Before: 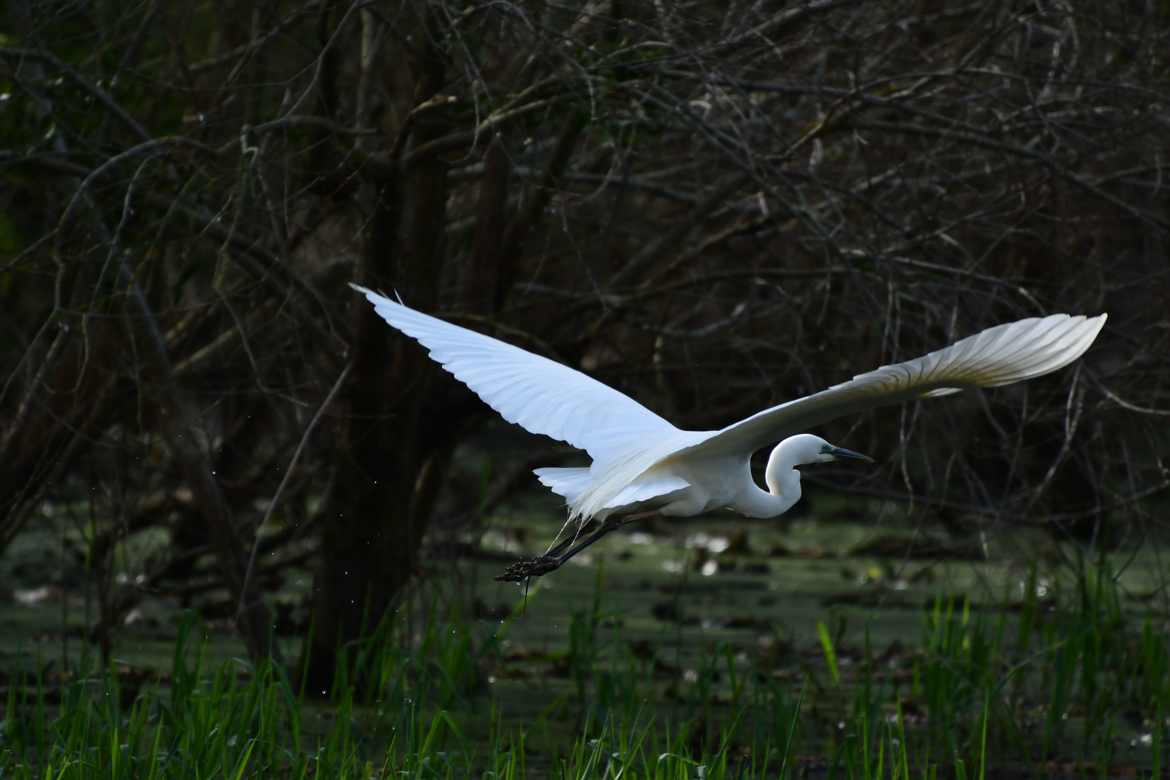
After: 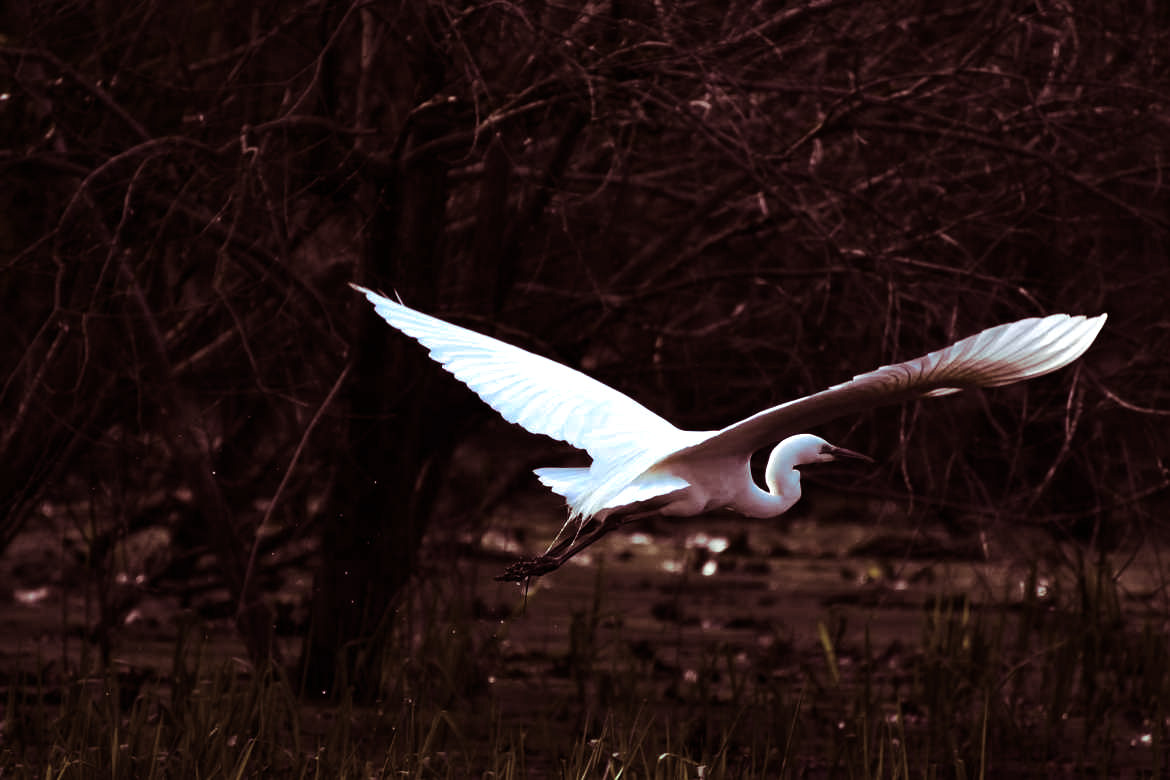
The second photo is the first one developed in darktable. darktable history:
color balance rgb: perceptual saturation grading › global saturation 35%, perceptual saturation grading › highlights -25%, perceptual saturation grading › shadows 50%
tone equalizer: -8 EV -0.75 EV, -7 EV -0.7 EV, -6 EV -0.6 EV, -5 EV -0.4 EV, -3 EV 0.4 EV, -2 EV 0.6 EV, -1 EV 0.7 EV, +0 EV 0.75 EV, edges refinement/feathering 500, mask exposure compensation -1.57 EV, preserve details no
split-toning: highlights › hue 187.2°, highlights › saturation 0.83, balance -68.05, compress 56.43%
